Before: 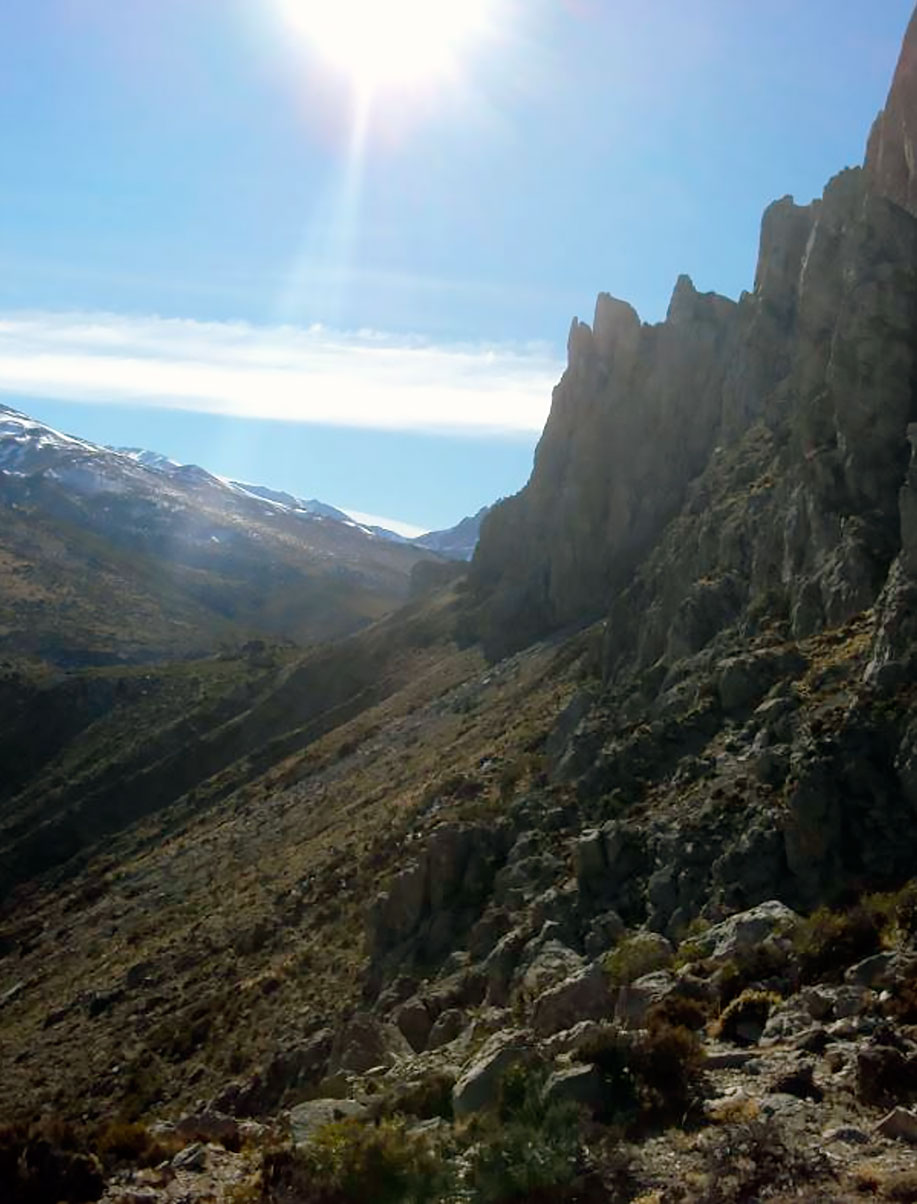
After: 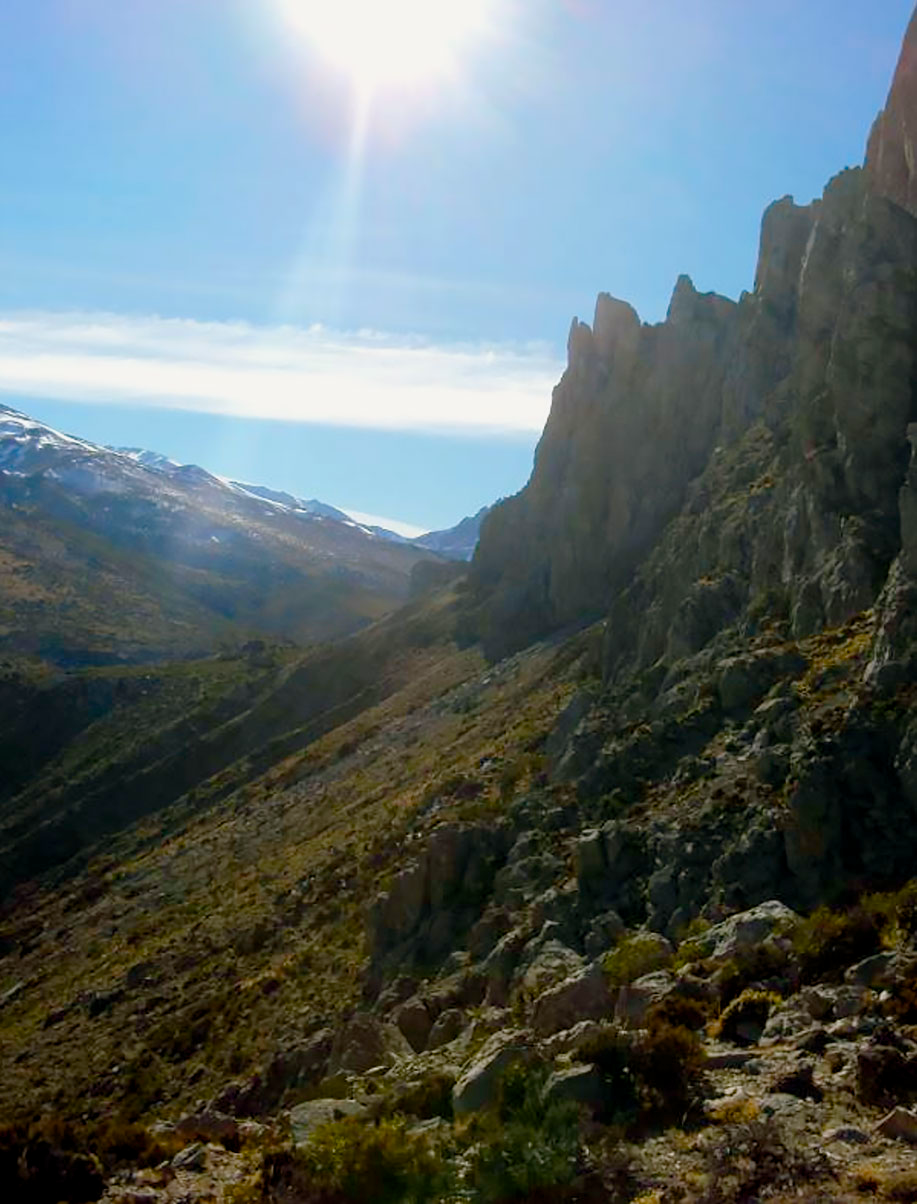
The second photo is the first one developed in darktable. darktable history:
exposure: black level correction 0.001, exposure -0.125 EV, compensate exposure bias true, compensate highlight preservation false
color balance rgb: perceptual saturation grading › global saturation 35%, perceptual saturation grading › highlights -30%, perceptual saturation grading › shadows 35%, perceptual brilliance grading › global brilliance 3%, perceptual brilliance grading › highlights -3%, perceptual brilliance grading › shadows 3%
